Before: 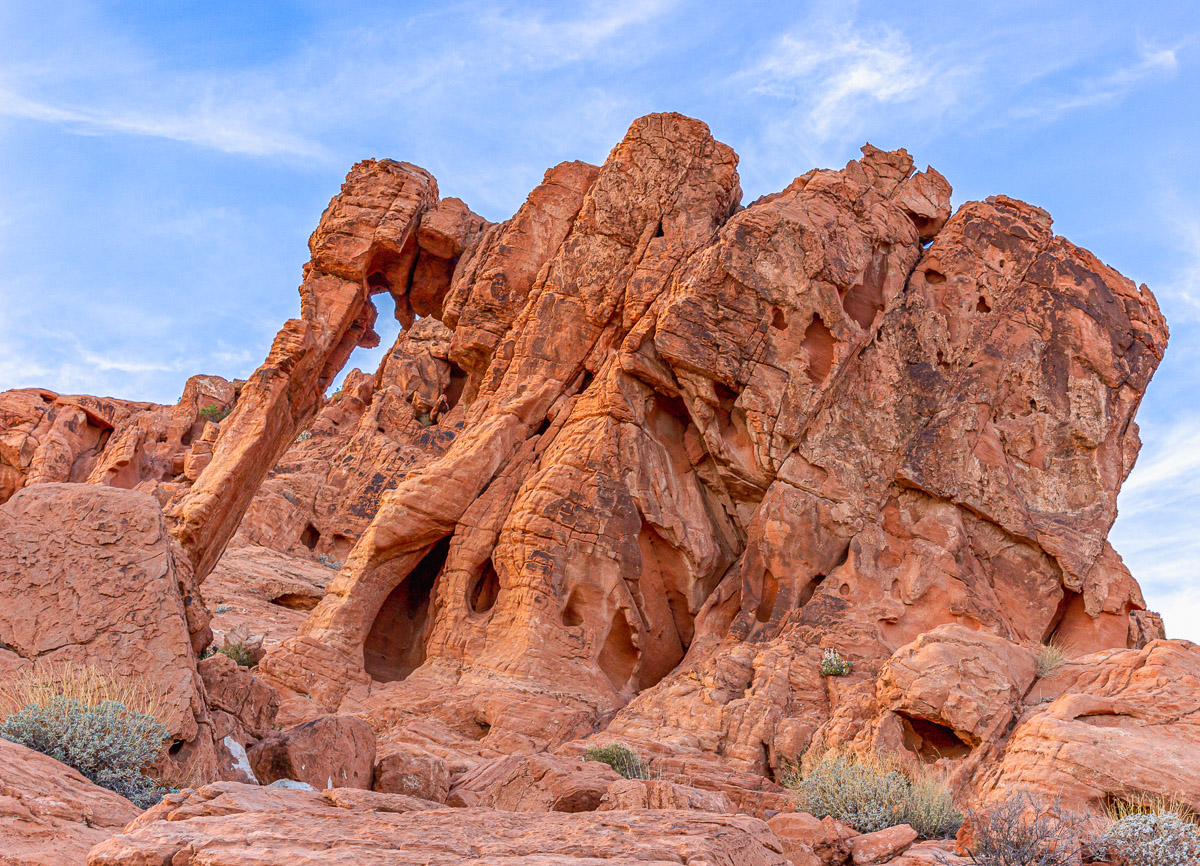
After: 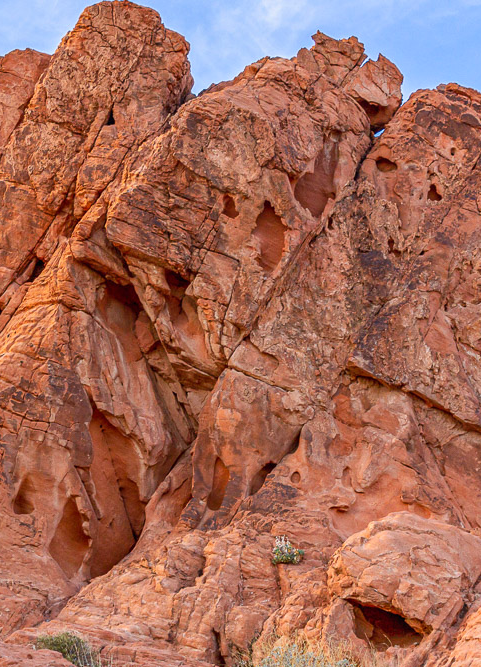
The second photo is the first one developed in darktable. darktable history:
crop: left 45.817%, top 12.983%, right 14.058%, bottom 9.993%
tone equalizer: on, module defaults
